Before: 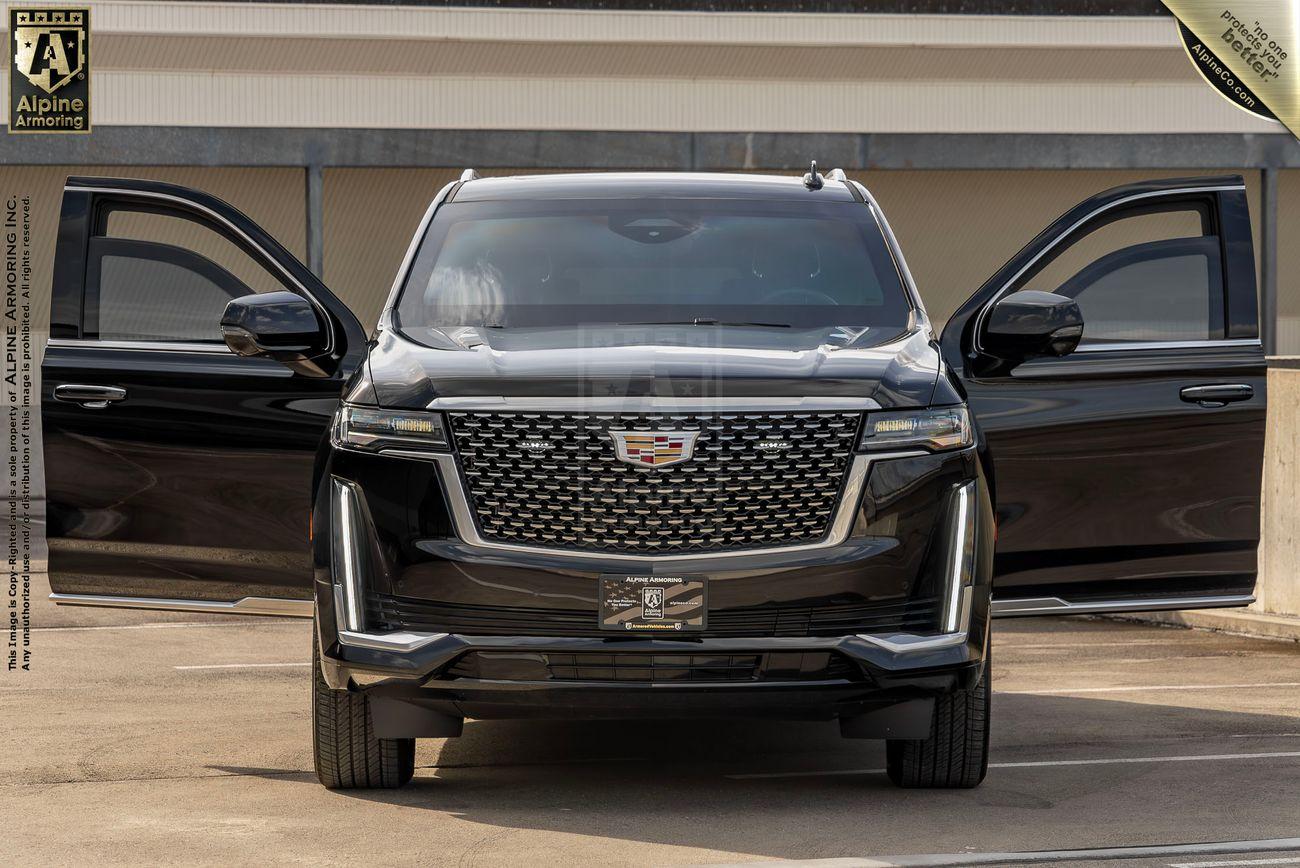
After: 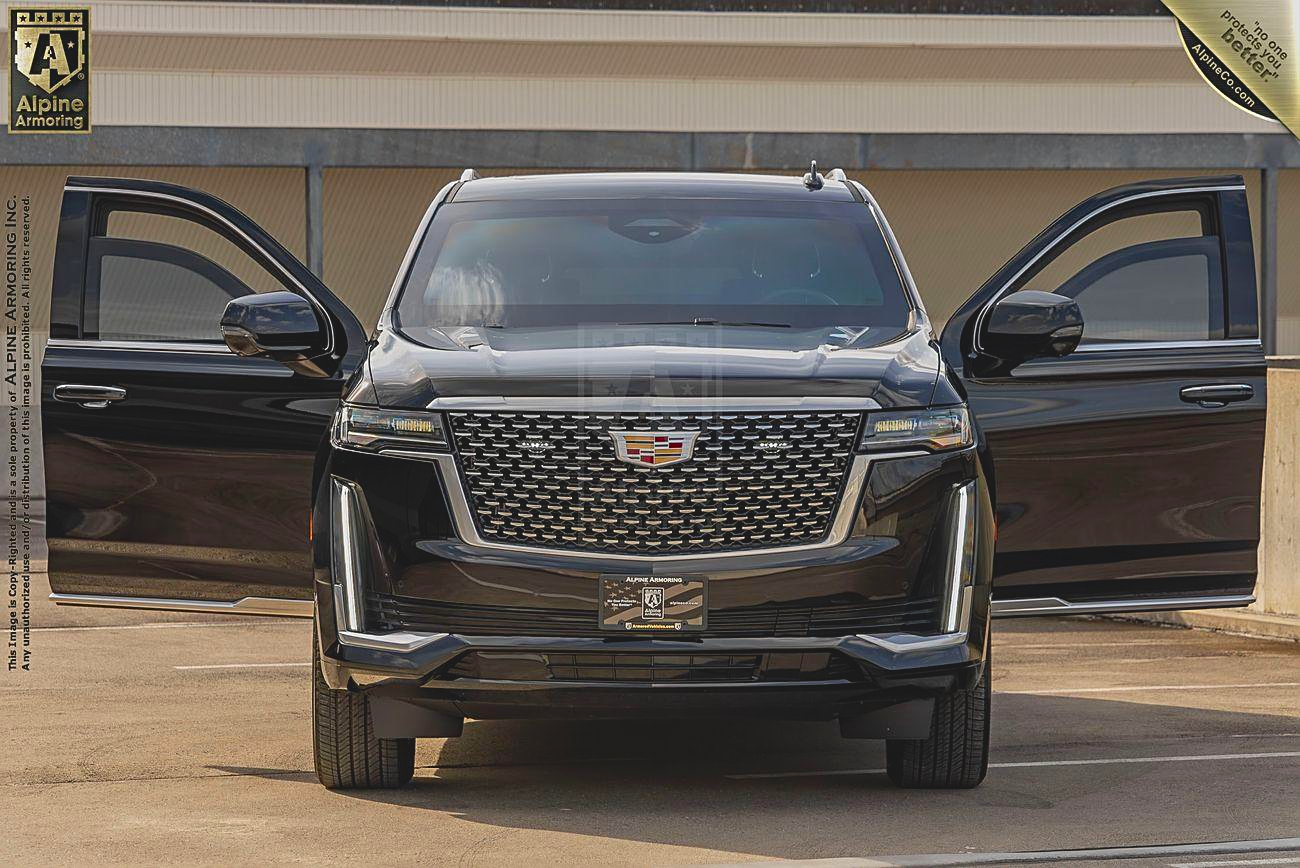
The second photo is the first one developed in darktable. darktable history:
contrast brightness saturation: contrast -0.19, saturation 0.19
sharpen: amount 0.575
exposure: compensate exposure bias true, compensate highlight preservation false
